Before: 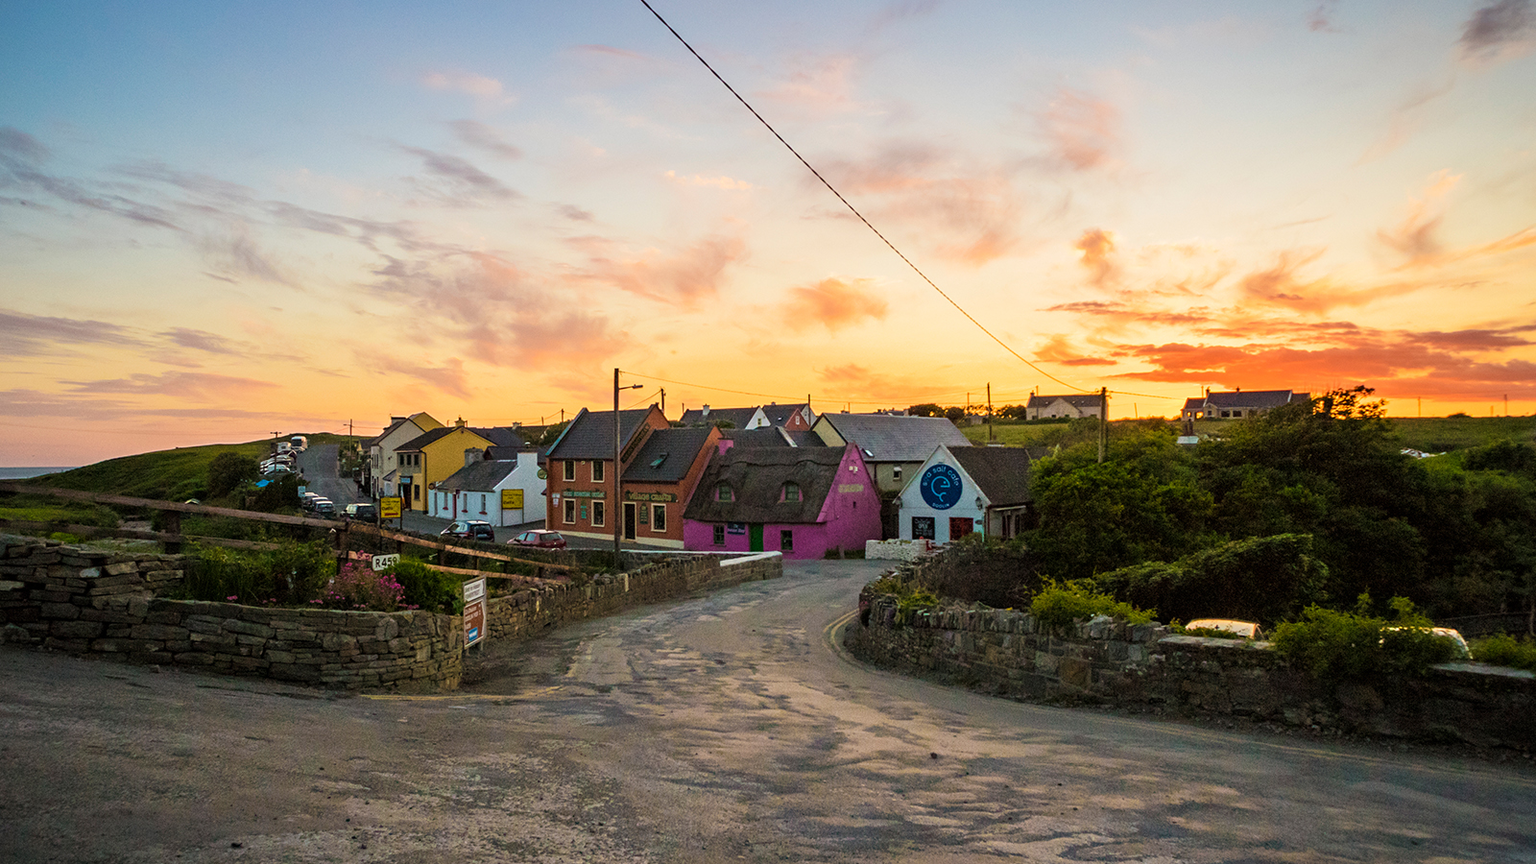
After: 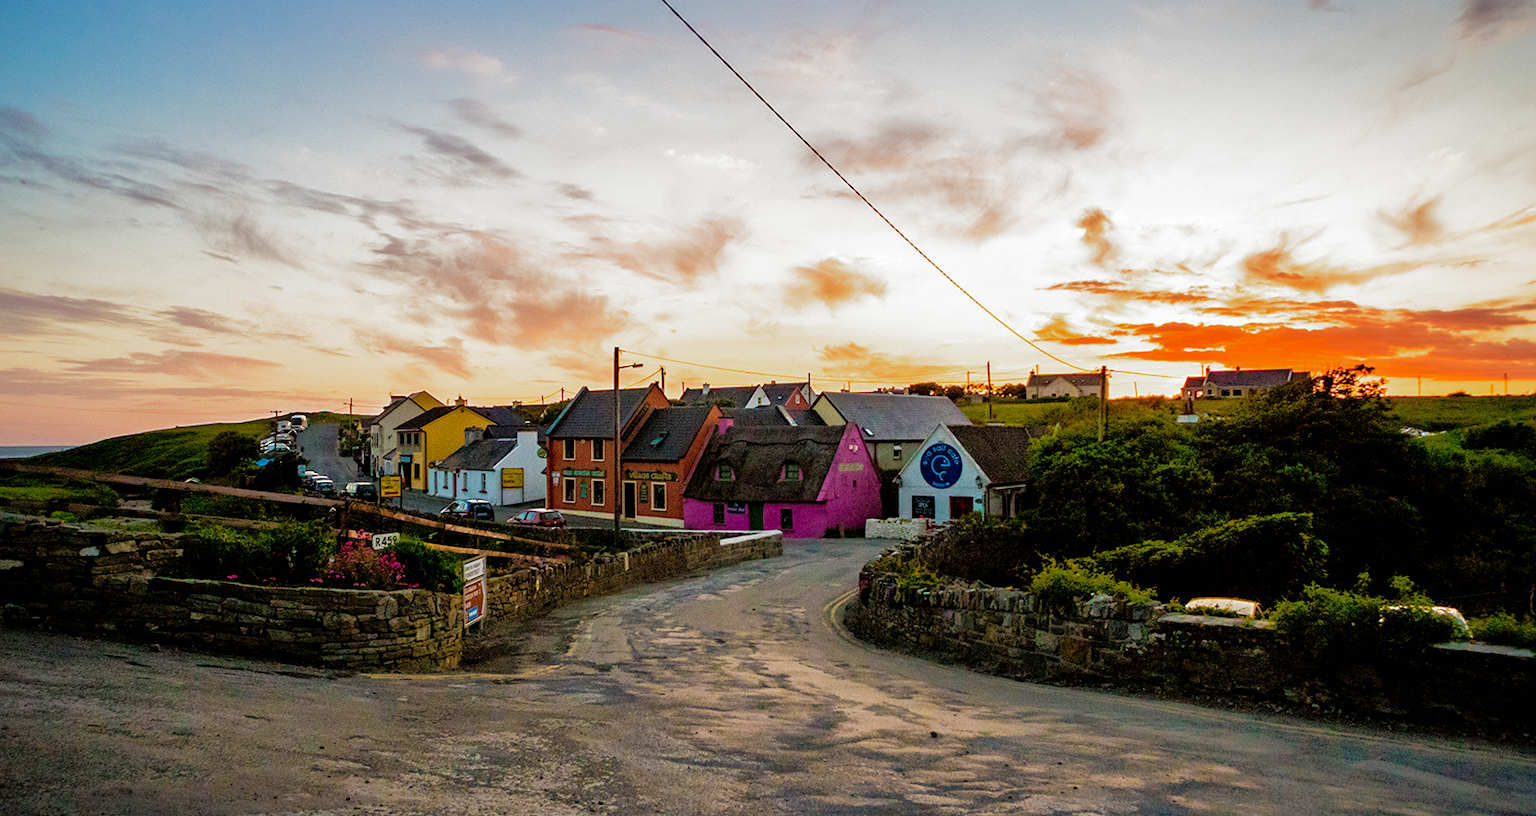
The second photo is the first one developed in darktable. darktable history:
filmic rgb: black relative exposure -8.2 EV, white relative exposure 2.2 EV, threshold 3 EV, hardness 7.11, latitude 75%, contrast 1.325, highlights saturation mix -2%, shadows ↔ highlights balance 30%, preserve chrominance no, color science v5 (2021), contrast in shadows safe, contrast in highlights safe, enable highlight reconstruction true
shadows and highlights: on, module defaults
crop and rotate: top 2.479%, bottom 3.018%
